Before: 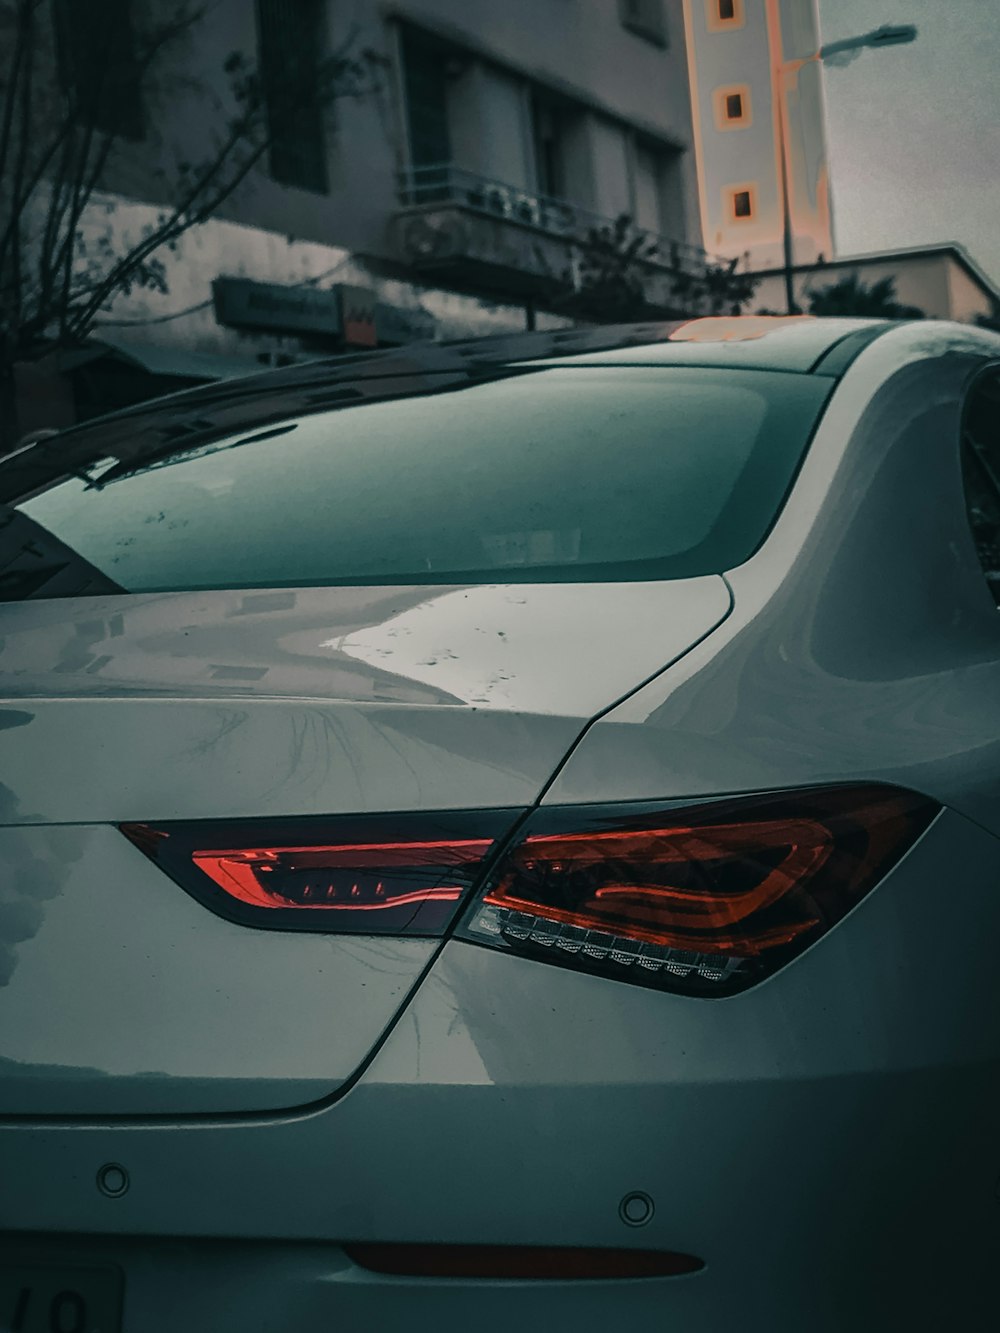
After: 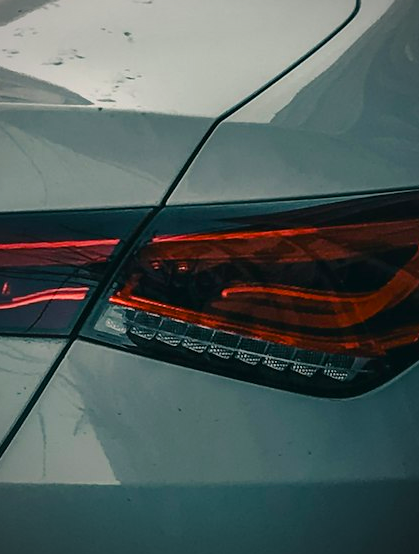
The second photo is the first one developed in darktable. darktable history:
crop: left 37.455%, top 45.039%, right 20.622%, bottom 13.383%
vignetting: fall-off radius 82.41%, brightness -0.618, saturation -0.676, unbound false
color balance rgb: perceptual saturation grading › global saturation 29.956%, perceptual brilliance grading › global brilliance 11.383%
